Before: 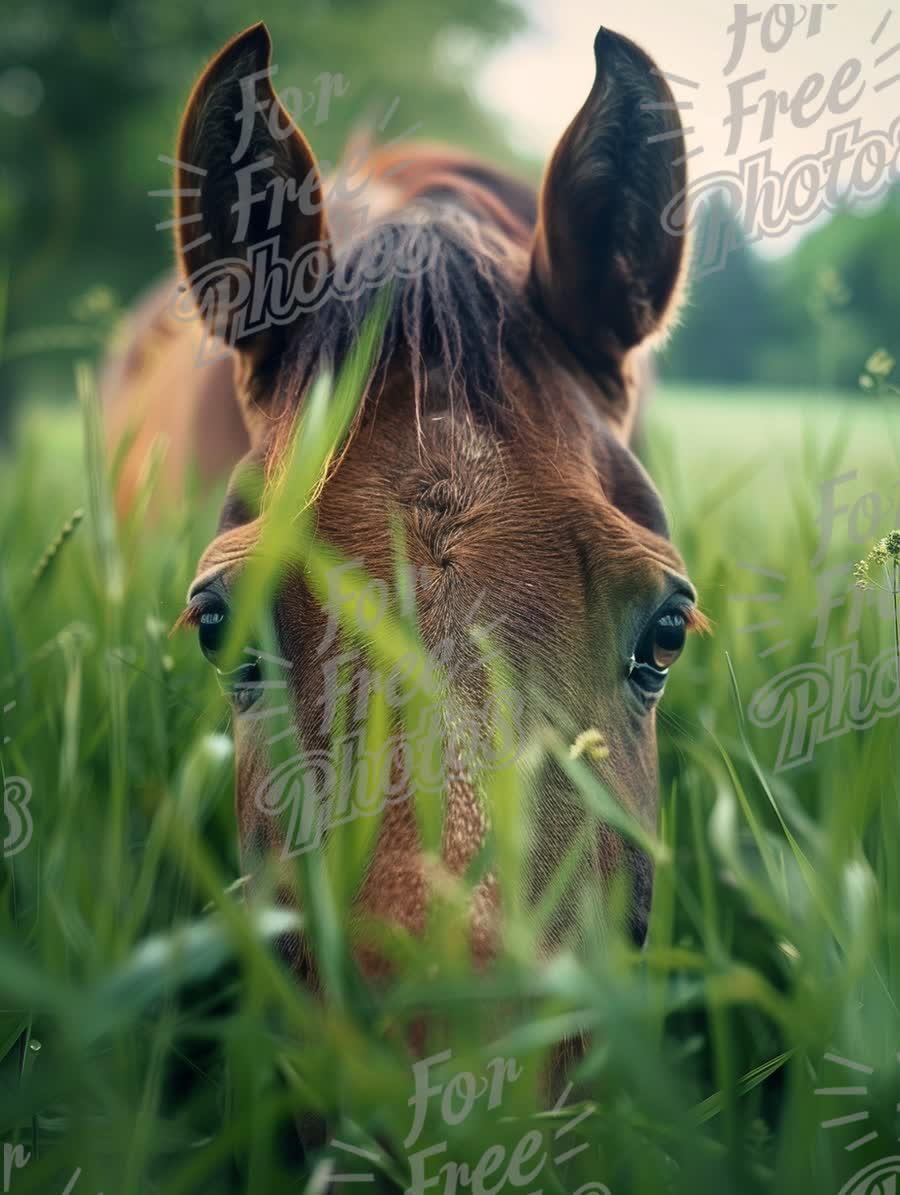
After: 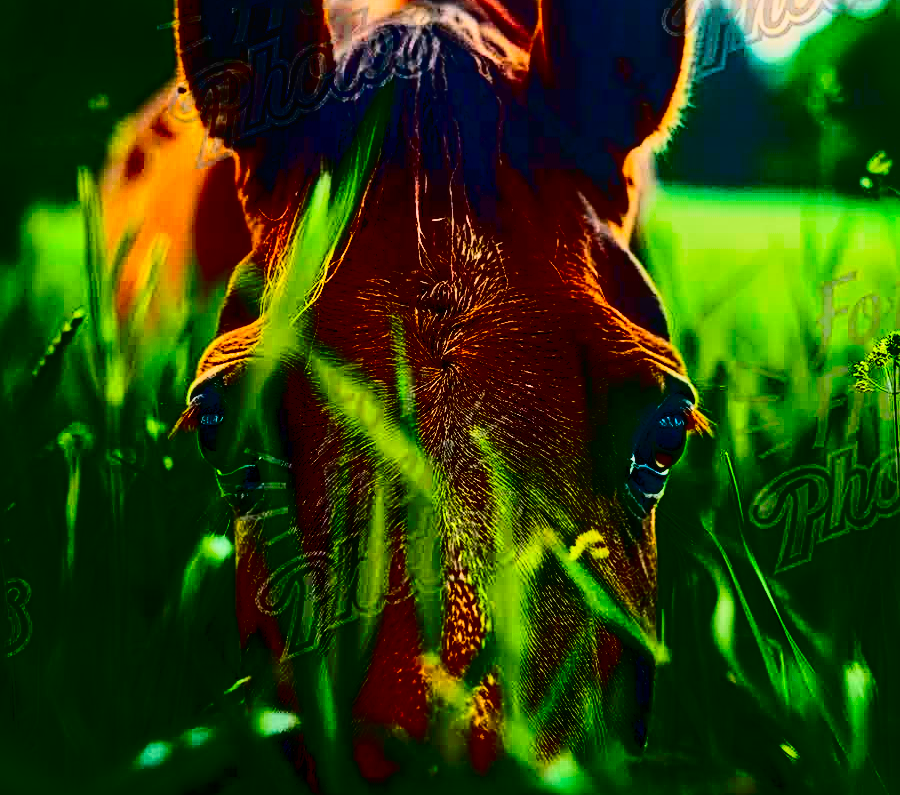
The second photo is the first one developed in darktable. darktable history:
crop: top 16.695%, bottom 16.77%
filmic rgb: black relative exposure -11.34 EV, white relative exposure 3.24 EV, hardness 6.72
contrast brightness saturation: contrast 0.769, brightness -0.985, saturation 0.982
local contrast: on, module defaults
sharpen: radius 3.005, amount 0.766
color balance rgb: perceptual saturation grading › global saturation 99.491%, global vibrance 12.359%
